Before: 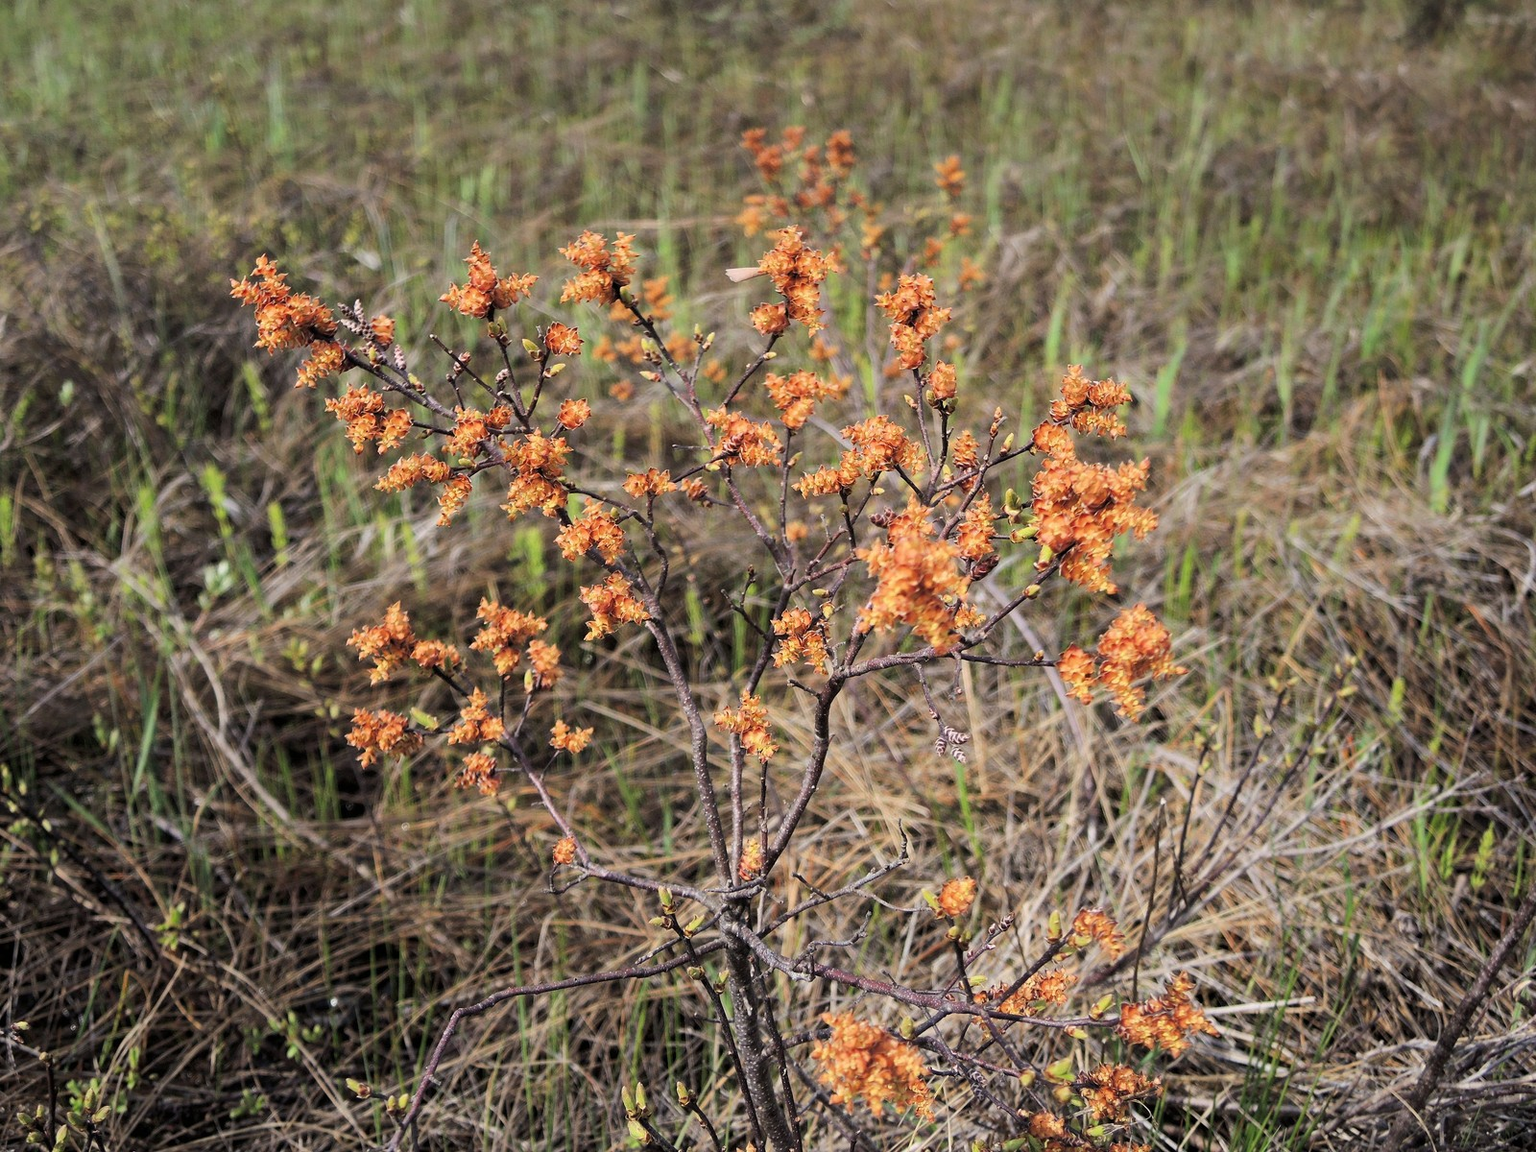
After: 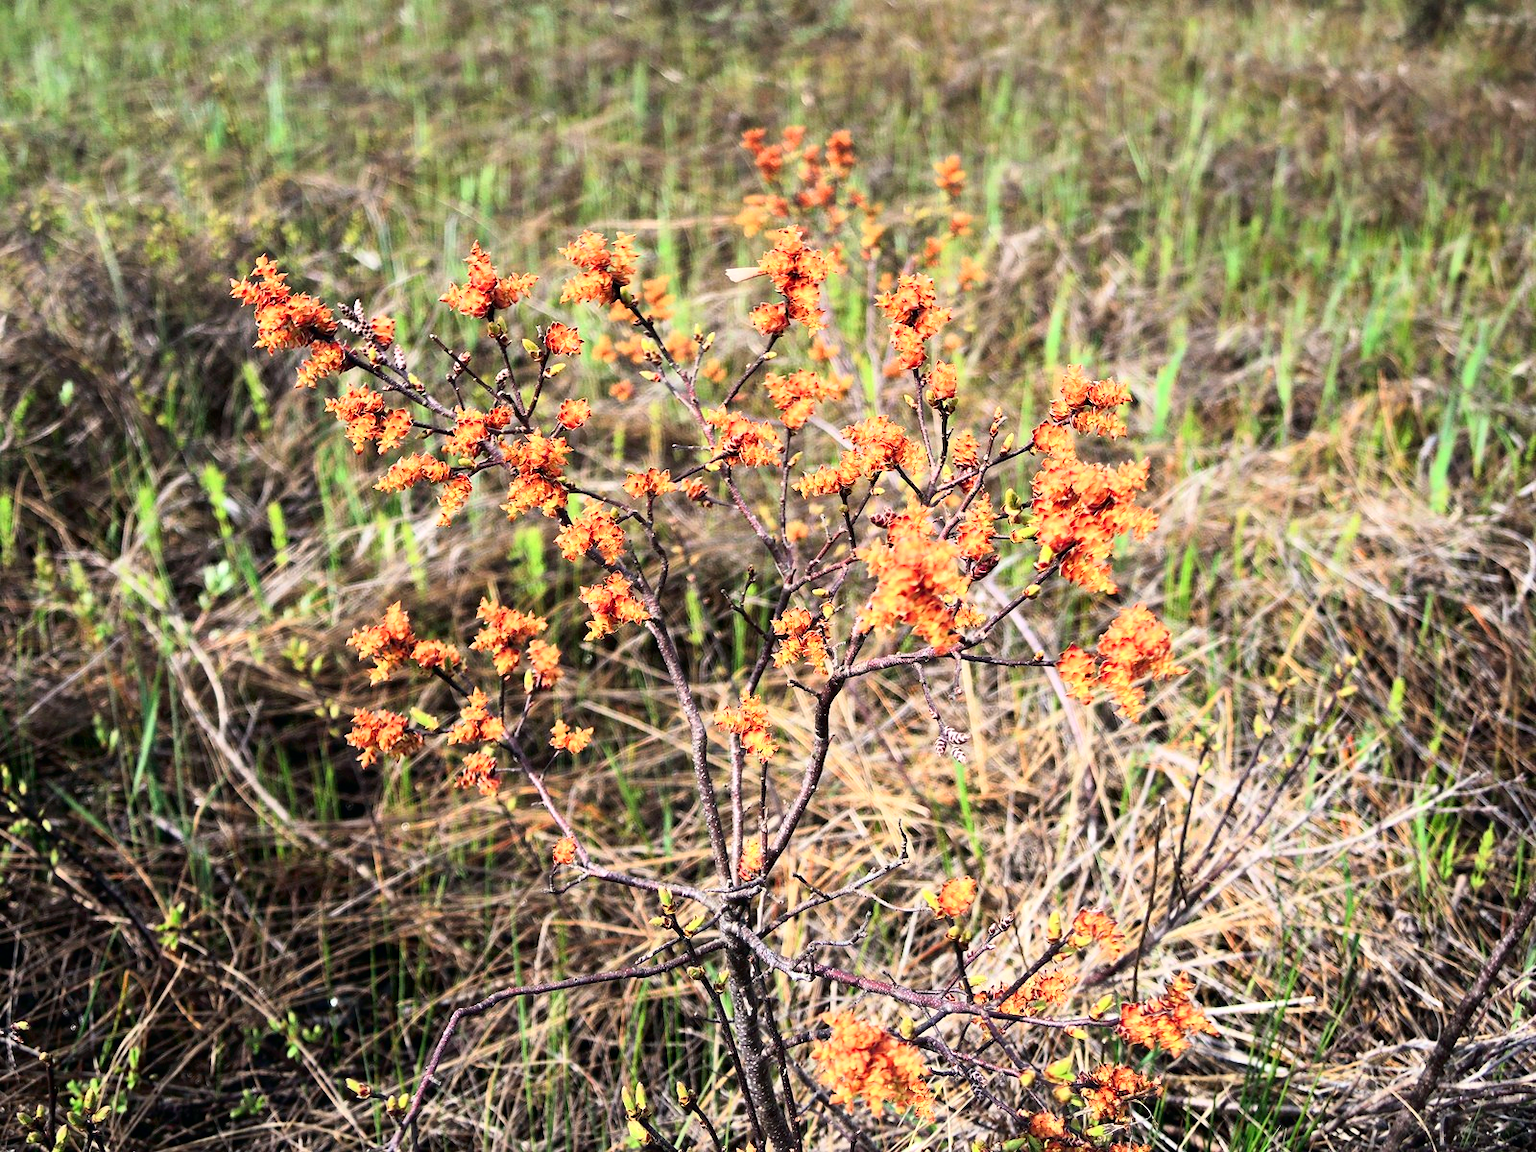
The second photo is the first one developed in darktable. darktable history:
exposure: black level correction 0, exposure 0.5 EV, compensate exposure bias true, compensate highlight preservation false
white balance: emerald 1
tone curve: curves: ch0 [(0, 0) (0.139, 0.067) (0.319, 0.269) (0.498, 0.505) (0.725, 0.824) (0.864, 0.945) (0.985, 1)]; ch1 [(0, 0) (0.291, 0.197) (0.456, 0.426) (0.495, 0.488) (0.557, 0.578) (0.599, 0.644) (0.702, 0.786) (1, 1)]; ch2 [(0, 0) (0.125, 0.089) (0.353, 0.329) (0.447, 0.43) (0.557, 0.566) (0.63, 0.667) (1, 1)], color space Lab, independent channels, preserve colors none
